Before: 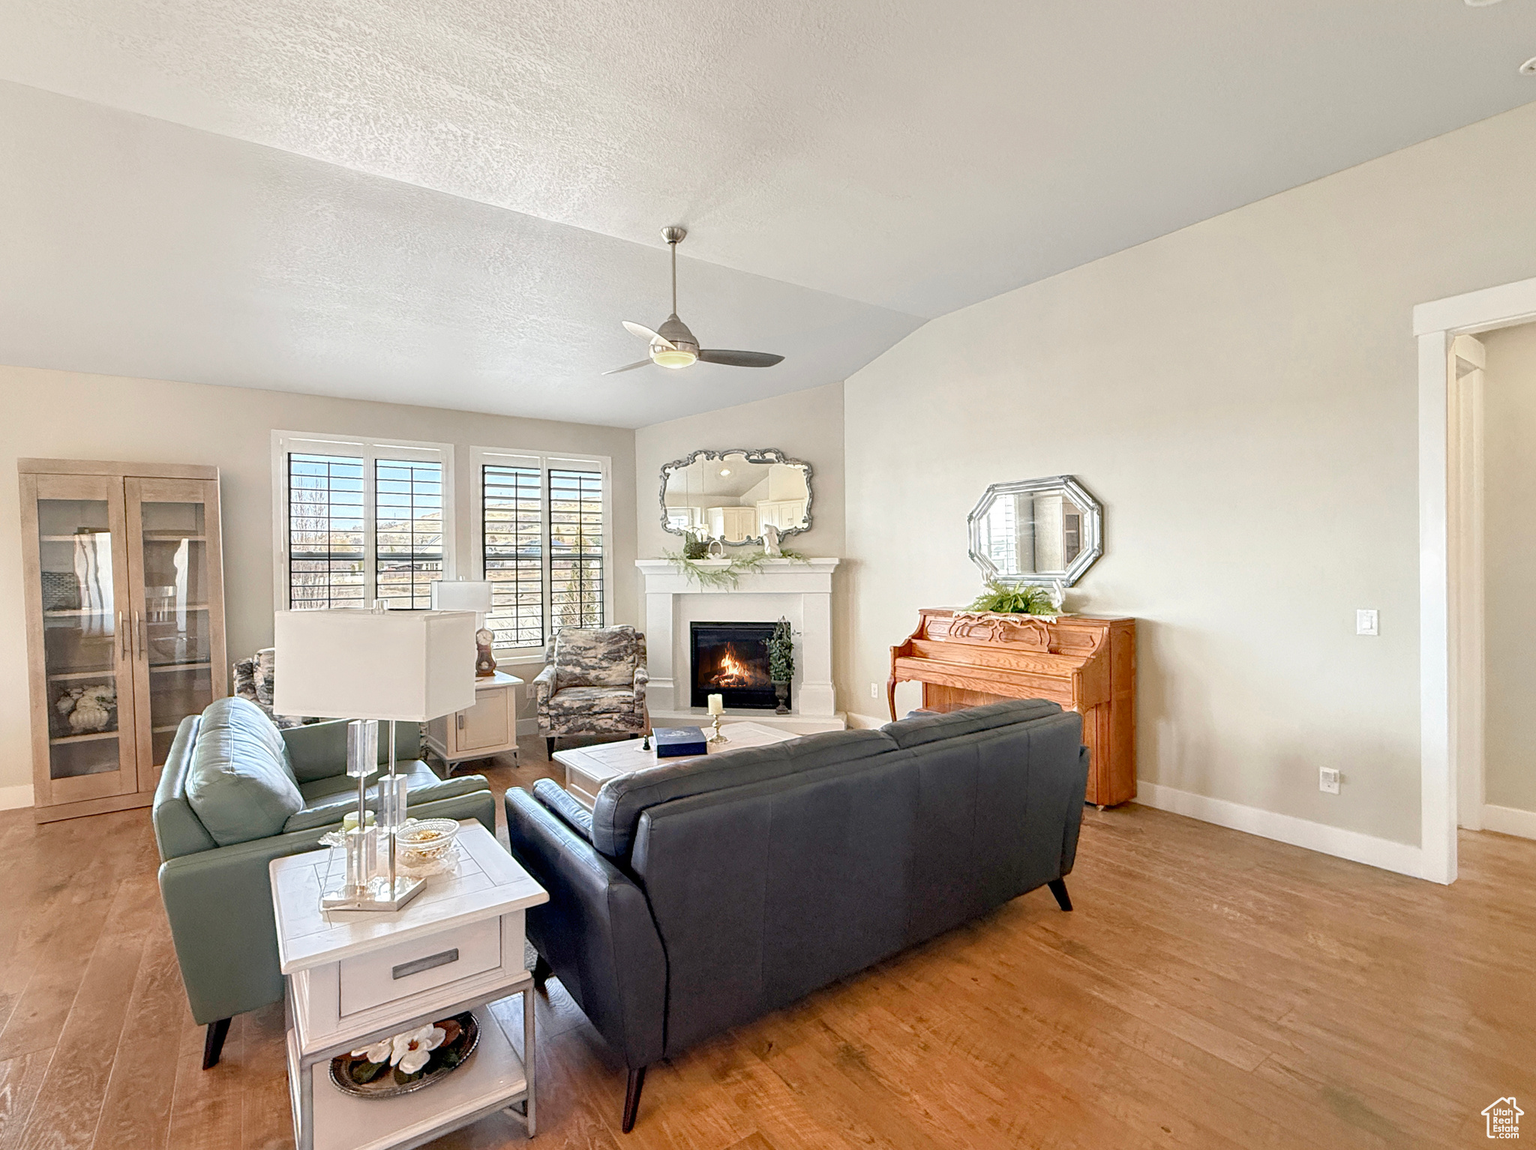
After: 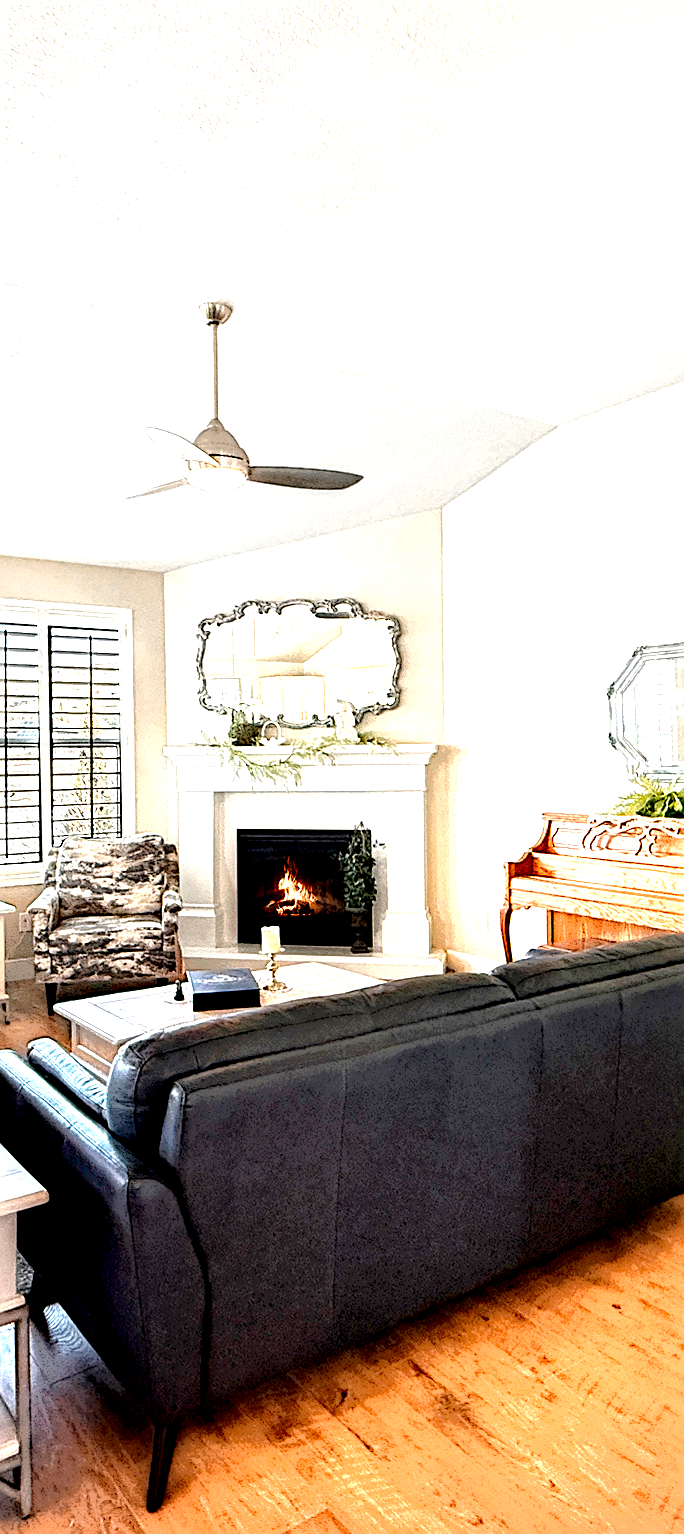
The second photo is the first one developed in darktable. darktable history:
contrast brightness saturation: contrast 0.145, brightness 0.229
color zones: curves: ch0 [(0.018, 0.548) (0.197, 0.654) (0.425, 0.447) (0.605, 0.658) (0.732, 0.579)]; ch1 [(0.105, 0.531) (0.224, 0.531) (0.386, 0.39) (0.618, 0.456) (0.732, 0.456) (0.956, 0.421)]; ch2 [(0.039, 0.583) (0.215, 0.465) (0.399, 0.544) (0.465, 0.548) (0.614, 0.447) (0.724, 0.43) (0.882, 0.623) (0.956, 0.632)]
crop: left 33.381%, right 33.205%
sharpen: on, module defaults
vignetting: fall-off start 97.36%, fall-off radius 77.98%, brightness -0.428, saturation -0.193, width/height ratio 1.118
exposure: black level correction 0, exposure 1.475 EV, compensate highlight preservation false
haze removal: strength 0.288, distance 0.246, compatibility mode true, adaptive false
local contrast: highlights 4%, shadows 213%, detail 164%, midtone range 0.001
